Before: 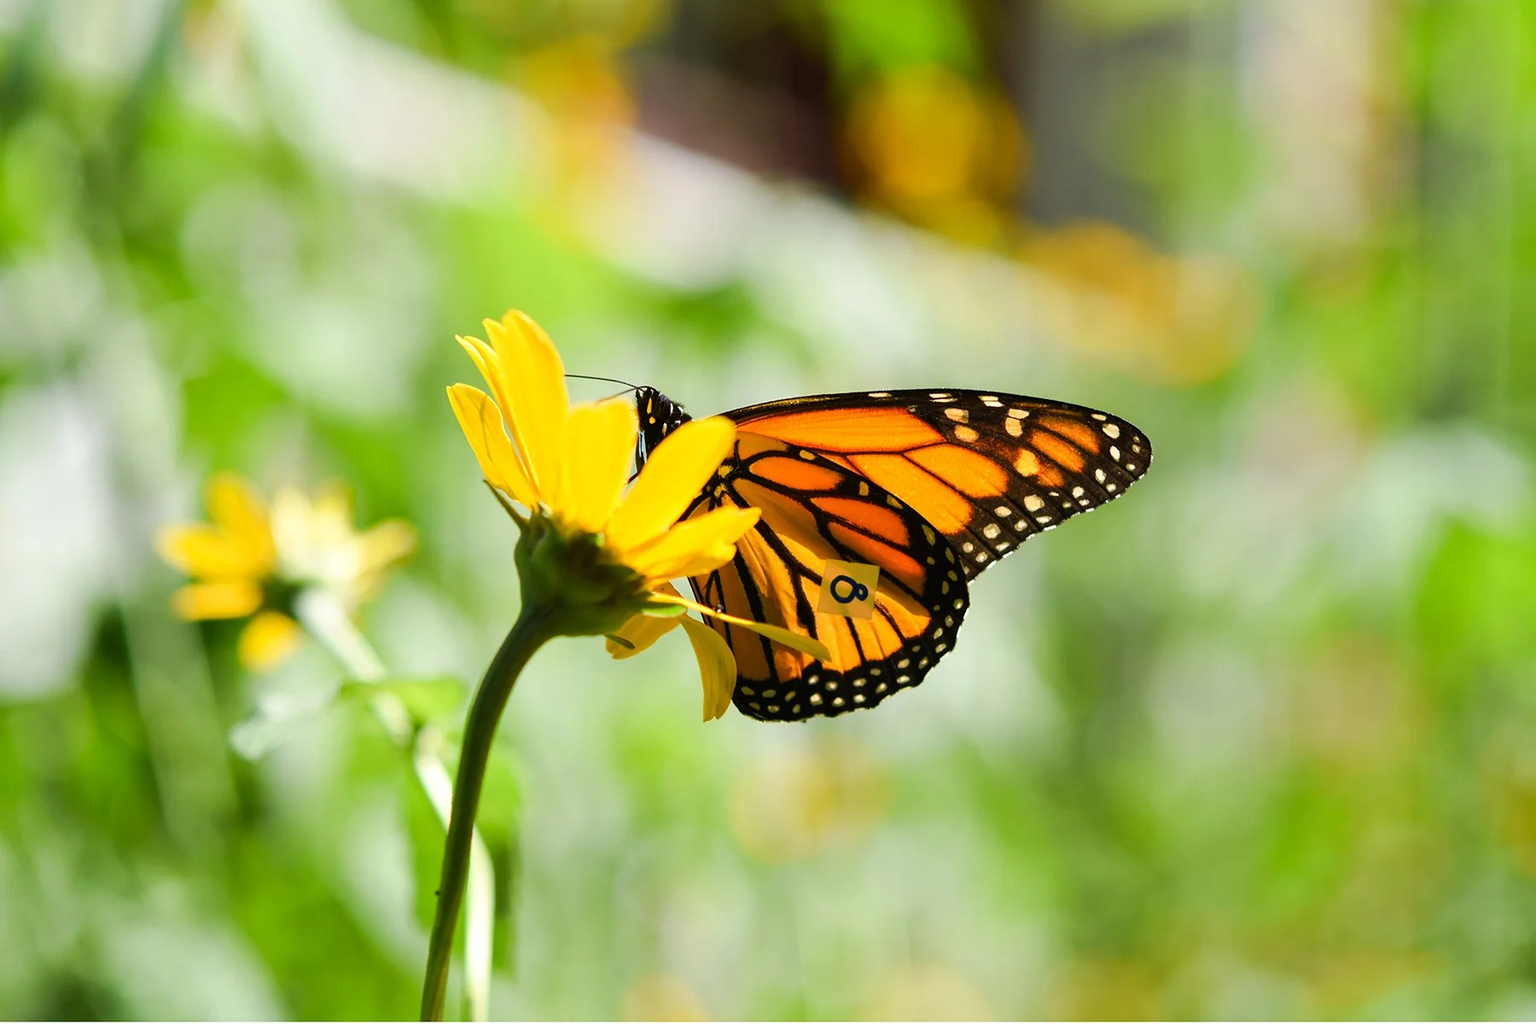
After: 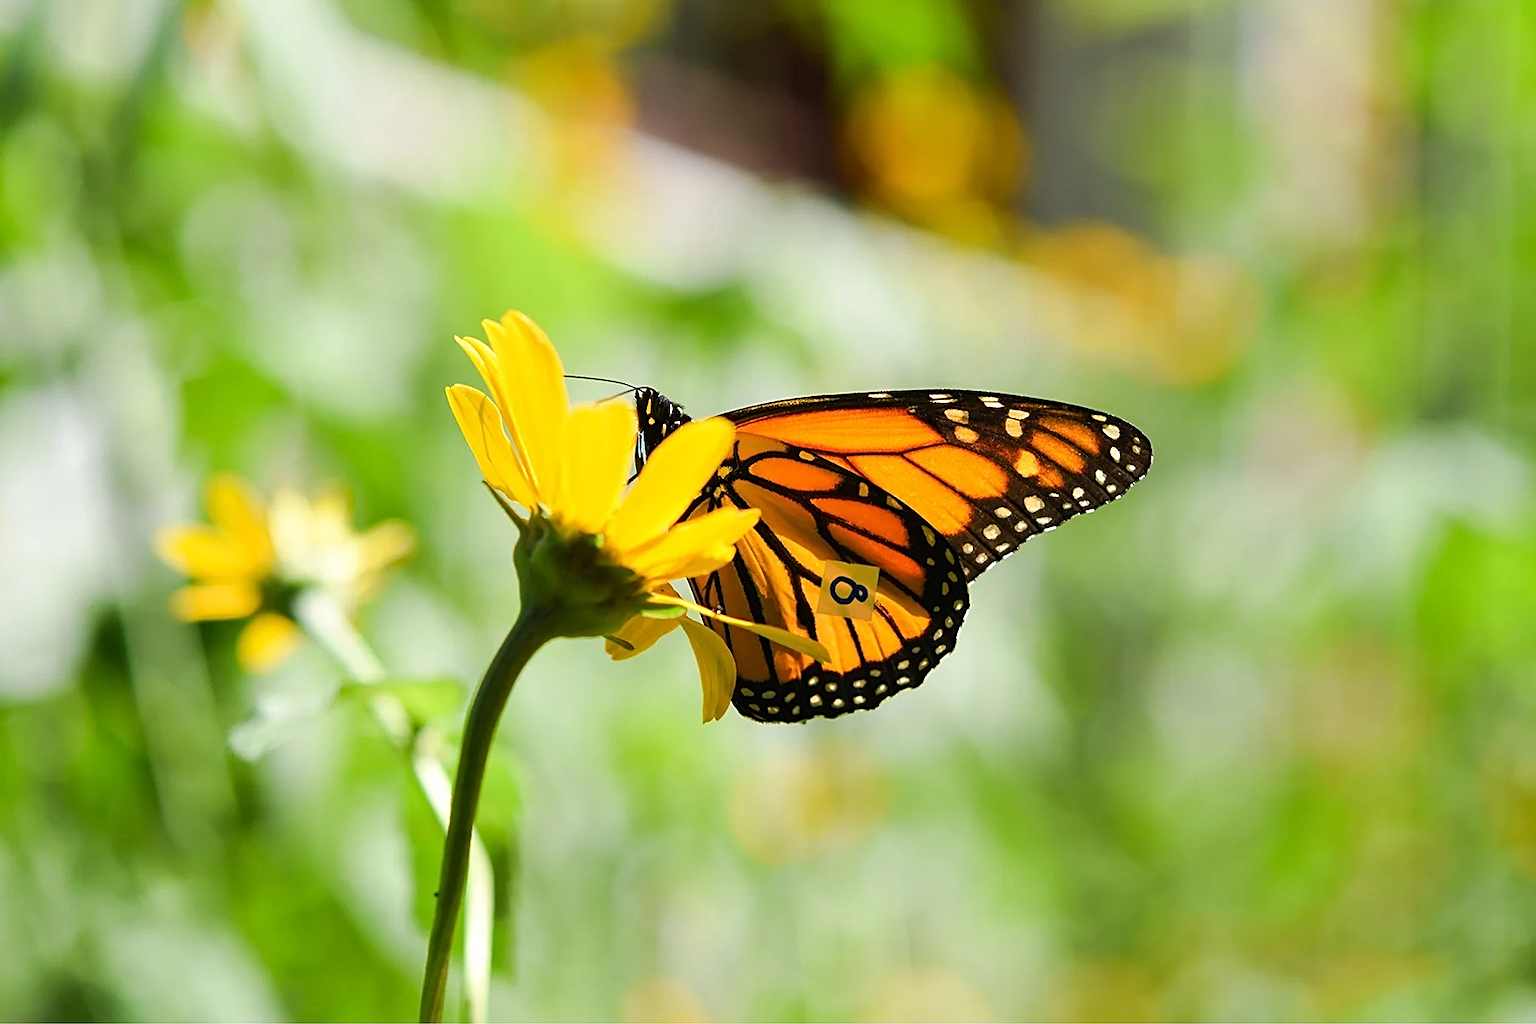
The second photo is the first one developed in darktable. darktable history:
crop and rotate: left 0.126%
sharpen: on, module defaults
